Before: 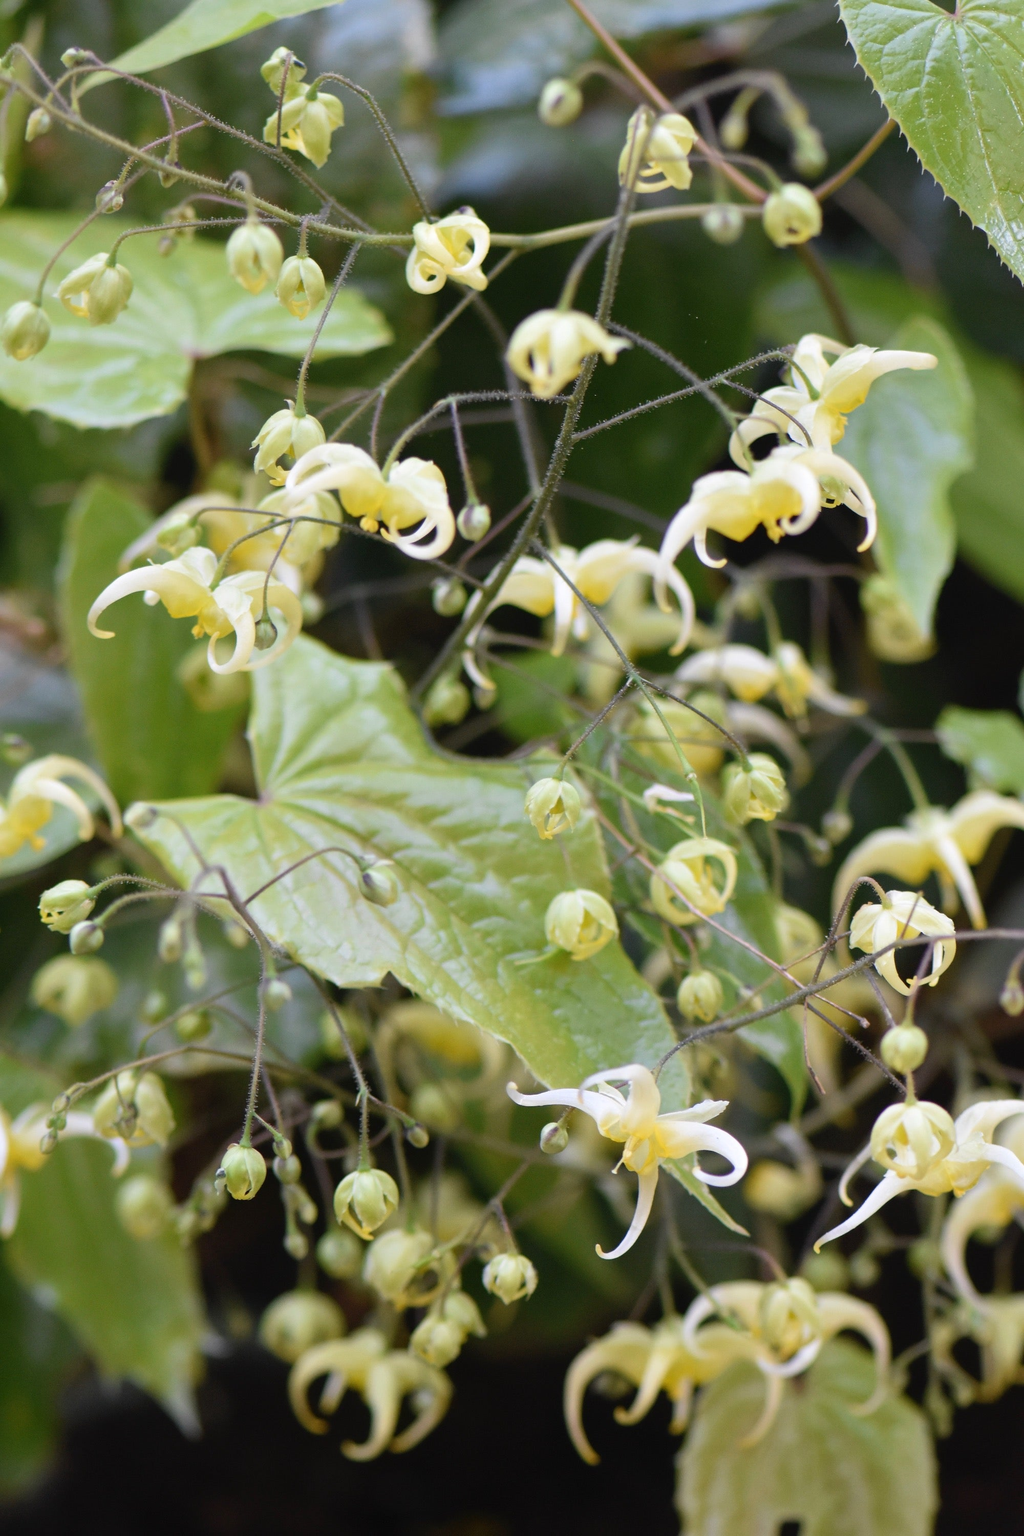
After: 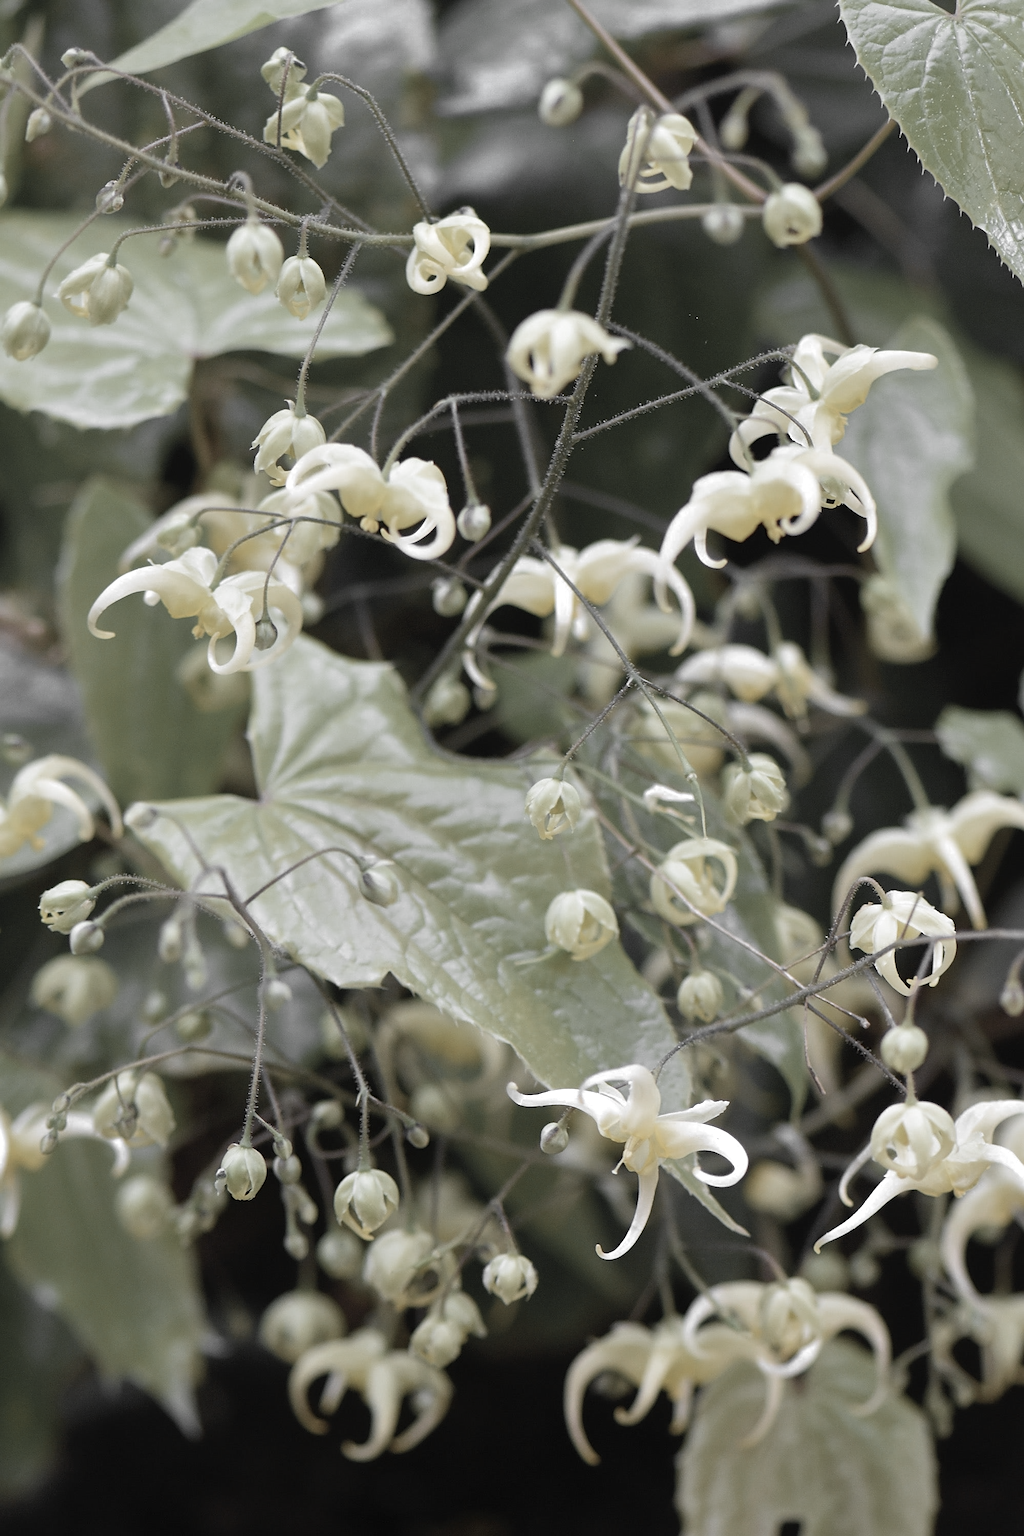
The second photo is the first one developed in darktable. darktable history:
sharpen: on, module defaults
color zones: curves: ch0 [(0, 0.613) (0.01, 0.613) (0.245, 0.448) (0.498, 0.529) (0.642, 0.665) (0.879, 0.777) (0.99, 0.613)]; ch1 [(0, 0.035) (0.121, 0.189) (0.259, 0.197) (0.415, 0.061) (0.589, 0.022) (0.732, 0.022) (0.857, 0.026) (0.991, 0.053)]
